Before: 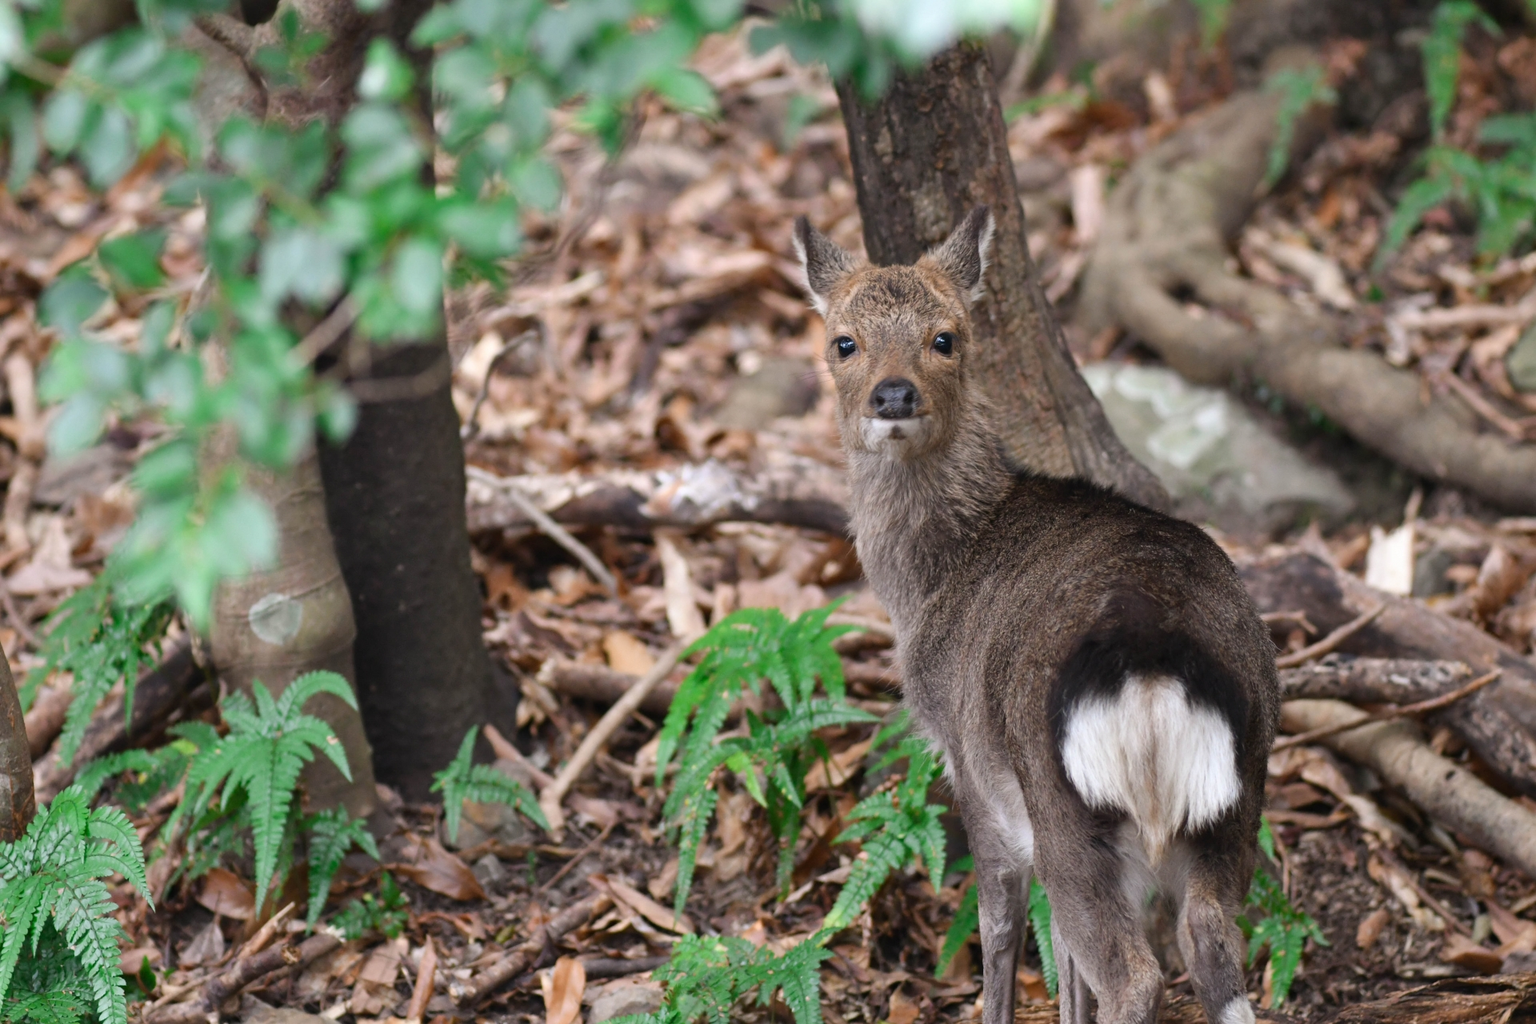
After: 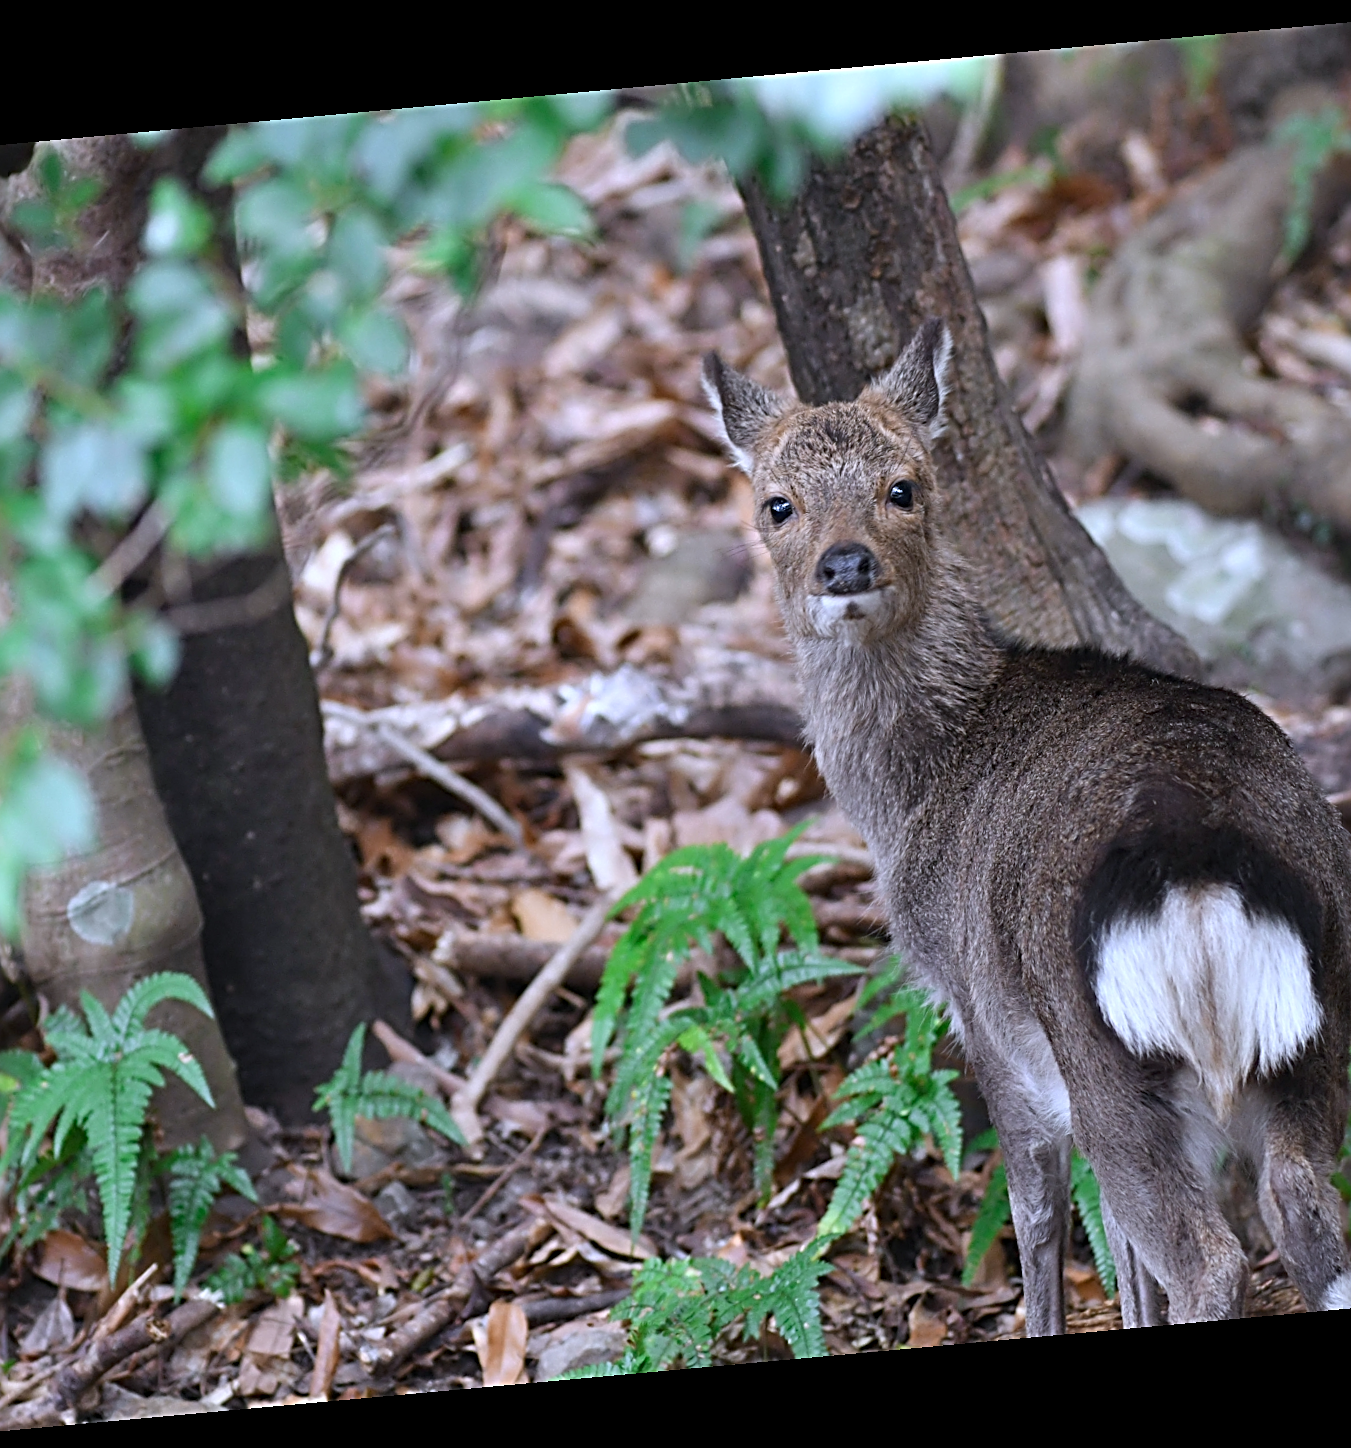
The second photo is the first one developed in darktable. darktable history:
crop: left 15.419%, right 17.914%
sharpen: radius 3.025, amount 0.757
white balance: red 0.948, green 1.02, blue 1.176
rotate and perspective: rotation -5.2°, automatic cropping off
